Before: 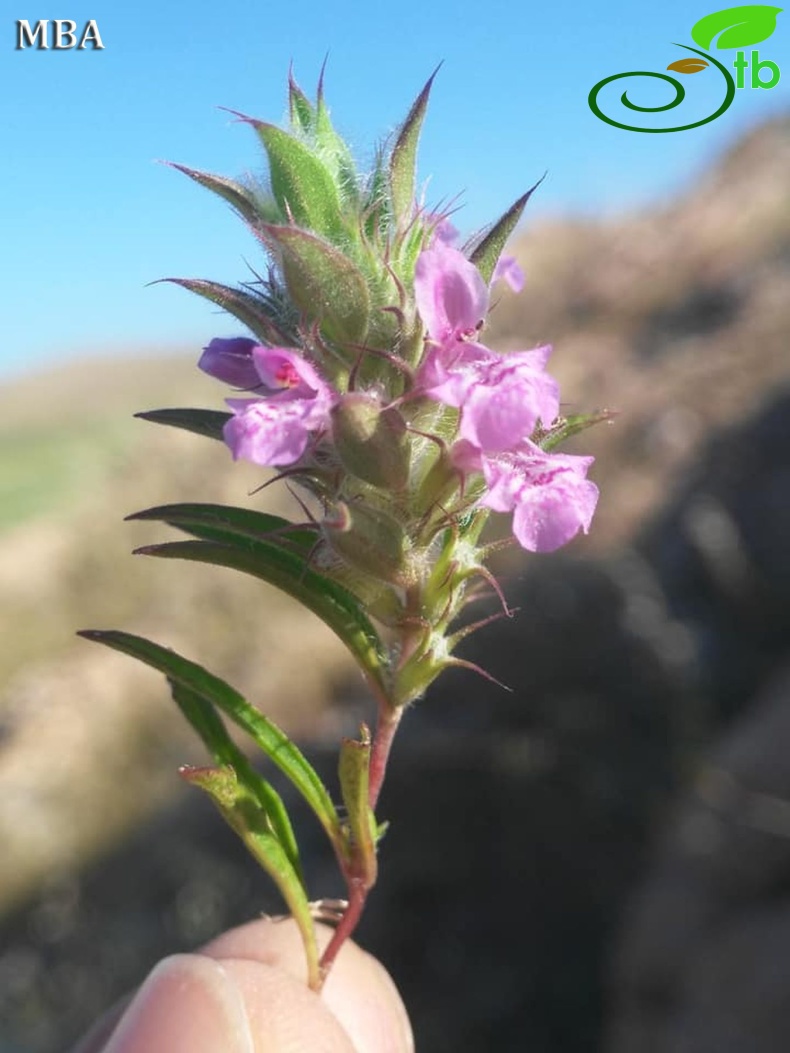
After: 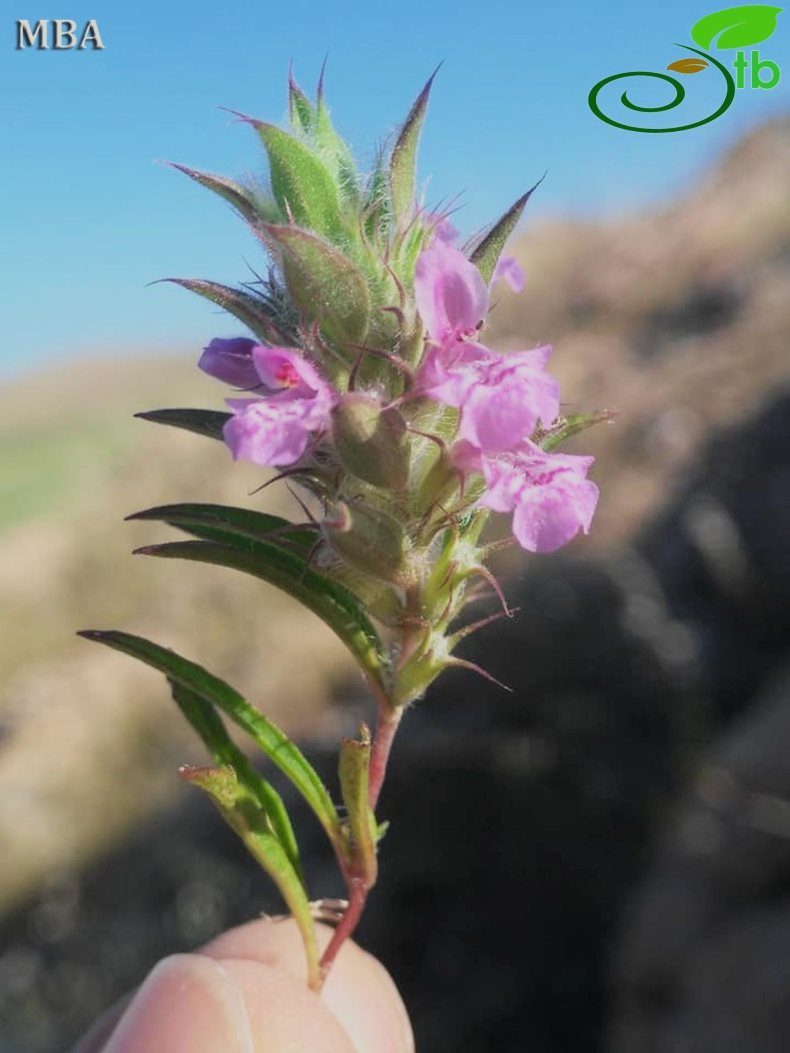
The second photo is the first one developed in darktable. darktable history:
filmic rgb: black relative exposure -7.82 EV, white relative exposure 4.29 EV, hardness 3.86, color science v6 (2022)
